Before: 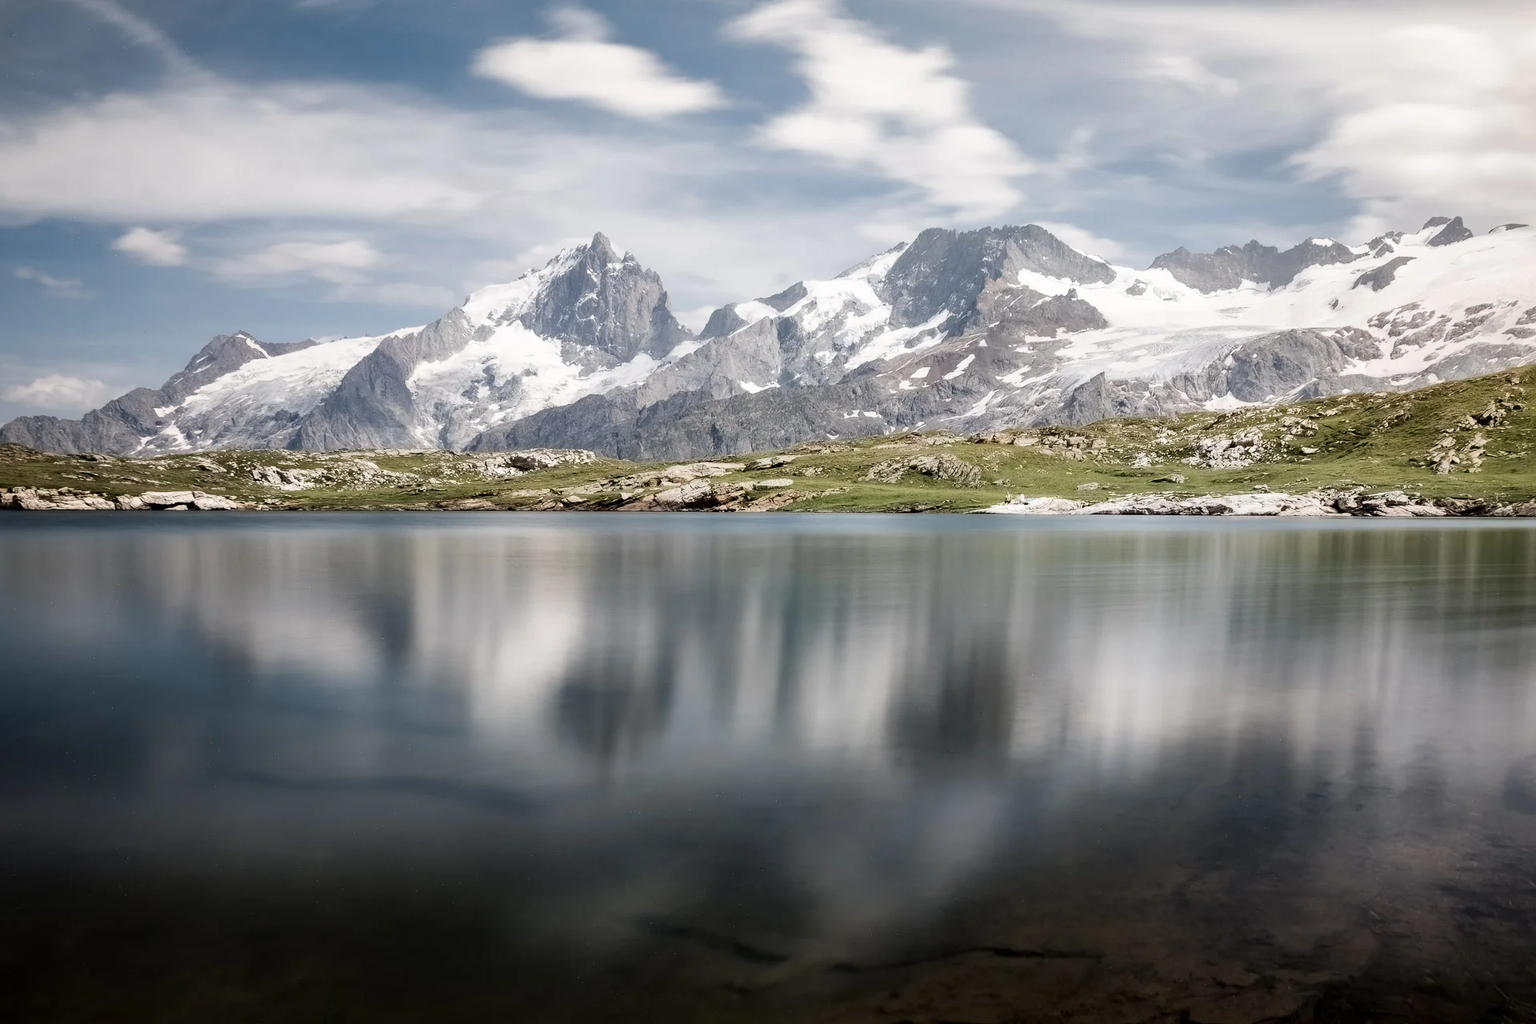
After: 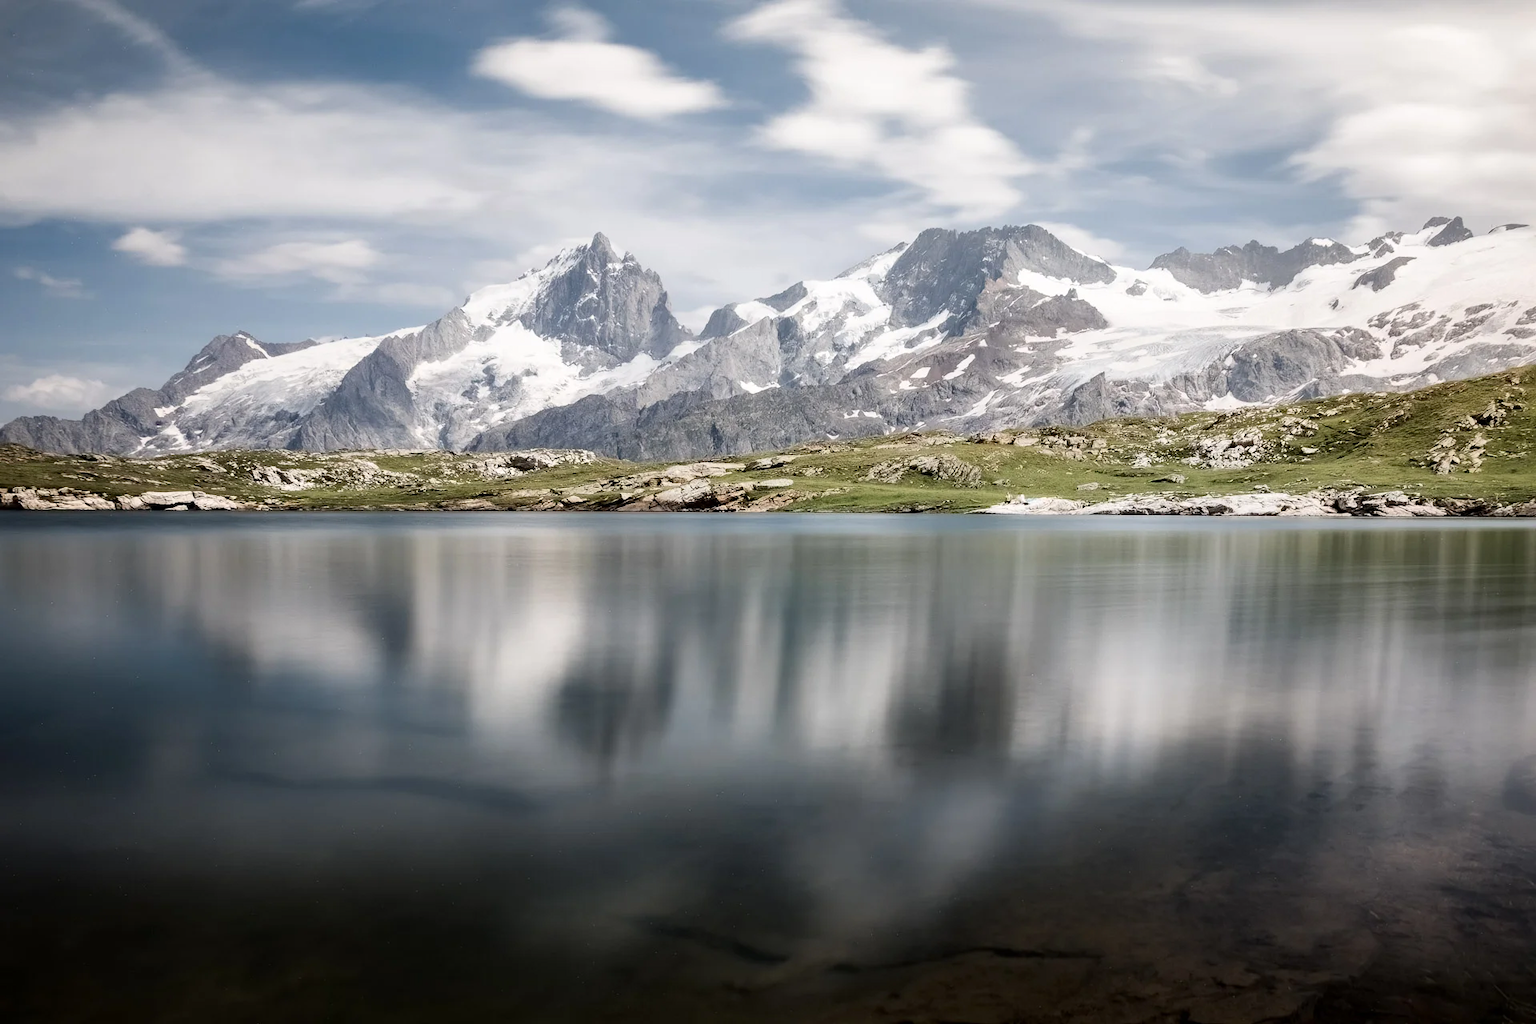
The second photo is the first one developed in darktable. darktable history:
contrast brightness saturation: contrast 0.081, saturation 0.024
